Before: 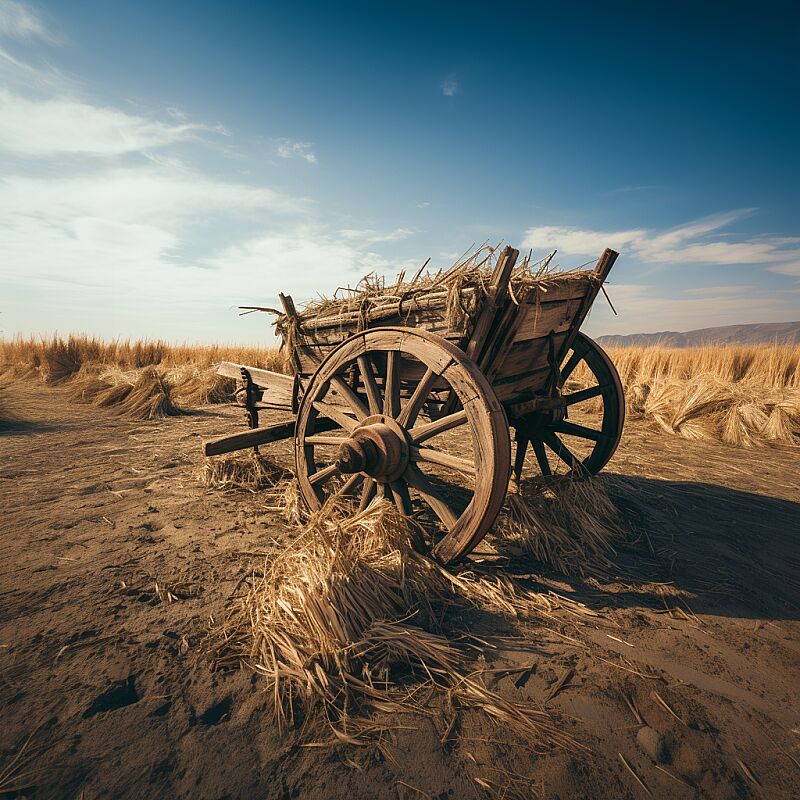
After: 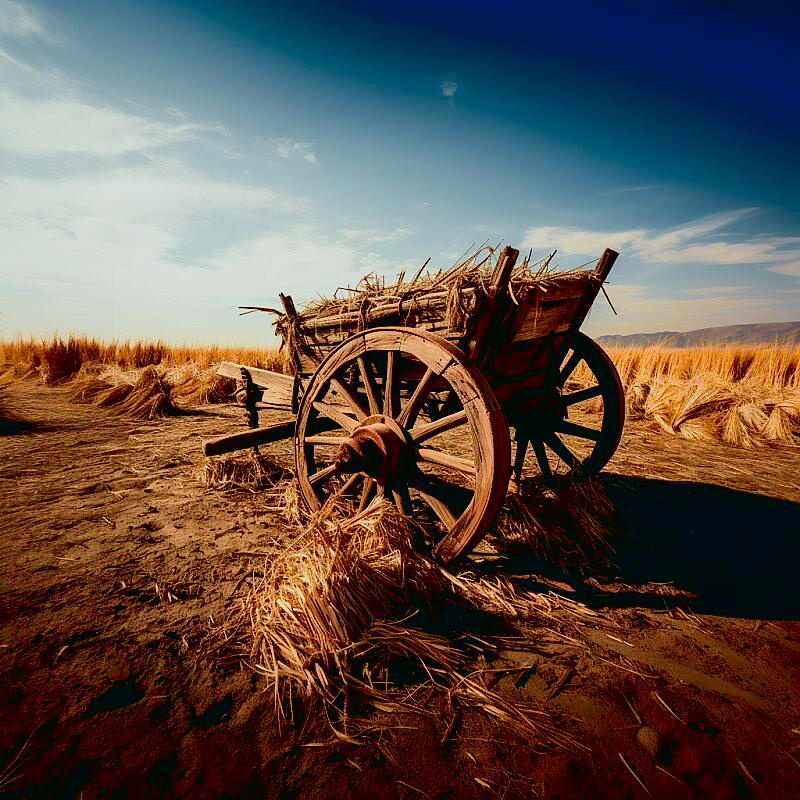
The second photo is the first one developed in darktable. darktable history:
exposure: black level correction 0.047, exposure 0.013 EV, compensate highlight preservation false
tone curve: curves: ch0 [(0, 0.018) (0.036, 0.038) (0.15, 0.131) (0.27, 0.247) (0.528, 0.554) (0.761, 0.761) (1, 0.919)]; ch1 [(0, 0) (0.179, 0.173) (0.322, 0.32) (0.429, 0.431) (0.502, 0.5) (0.519, 0.522) (0.562, 0.588) (0.625, 0.67) (0.711, 0.745) (1, 1)]; ch2 [(0, 0) (0.29, 0.295) (0.404, 0.436) (0.497, 0.499) (0.521, 0.523) (0.561, 0.605) (0.657, 0.655) (0.712, 0.764) (1, 1)], color space Lab, independent channels, preserve colors none
